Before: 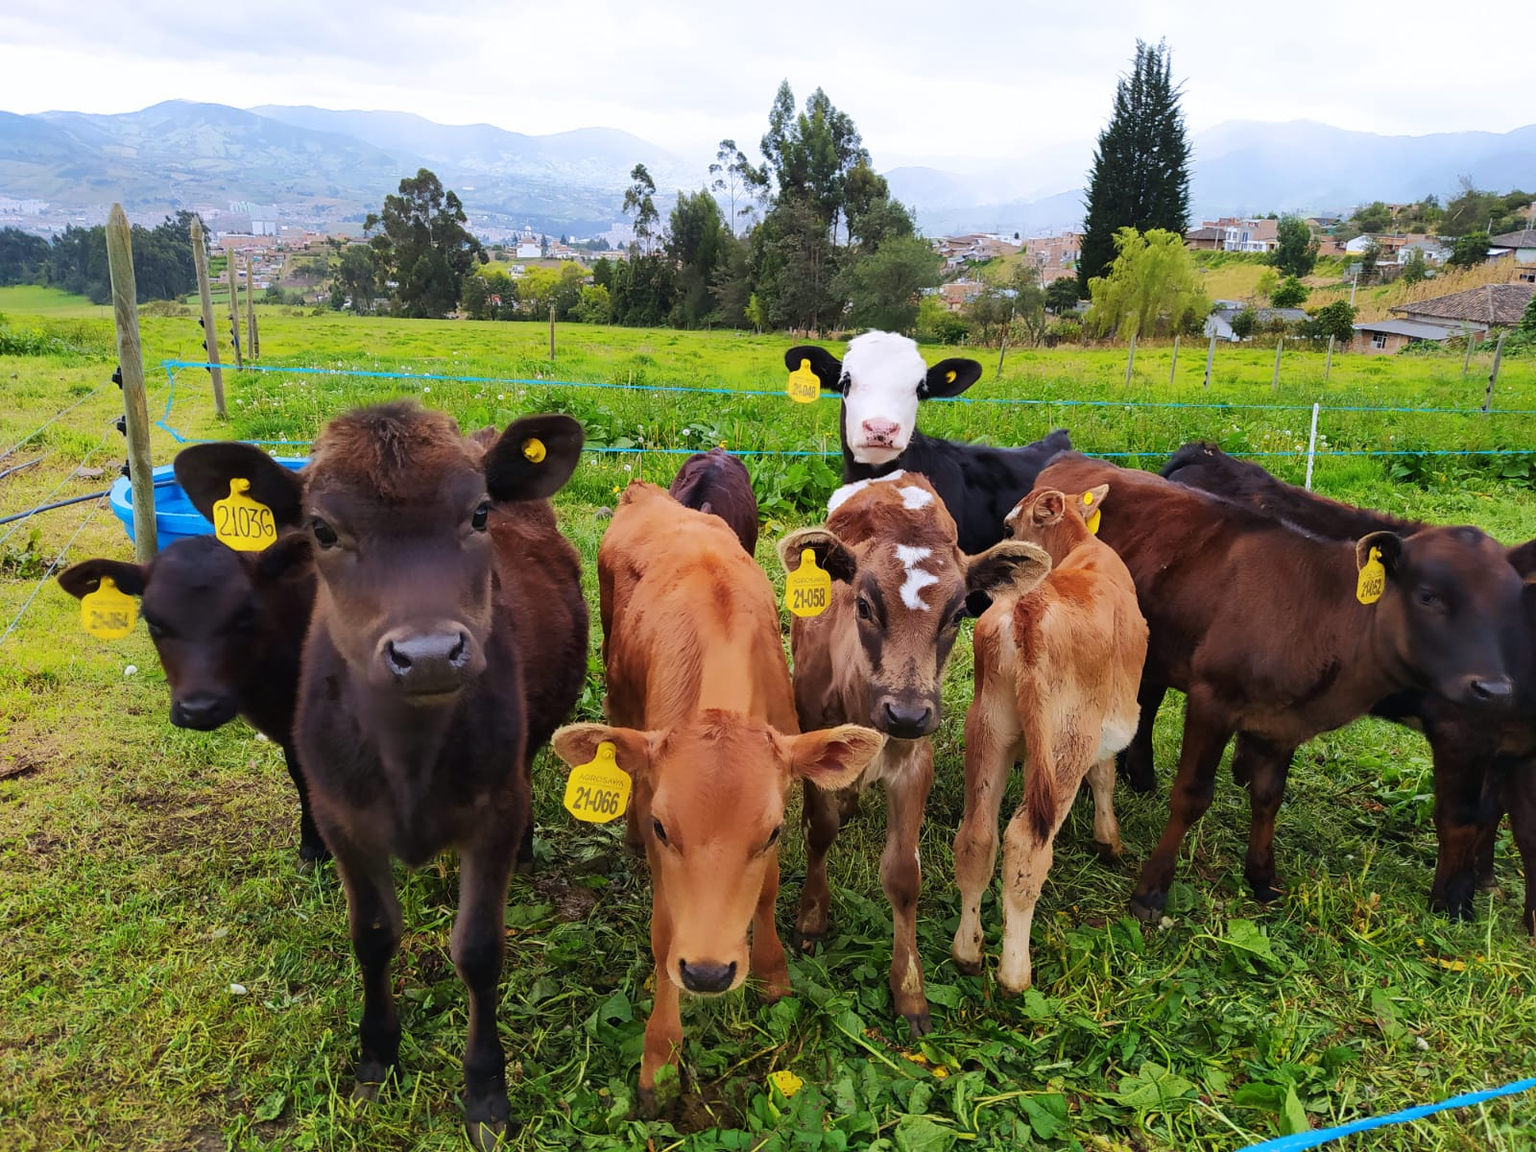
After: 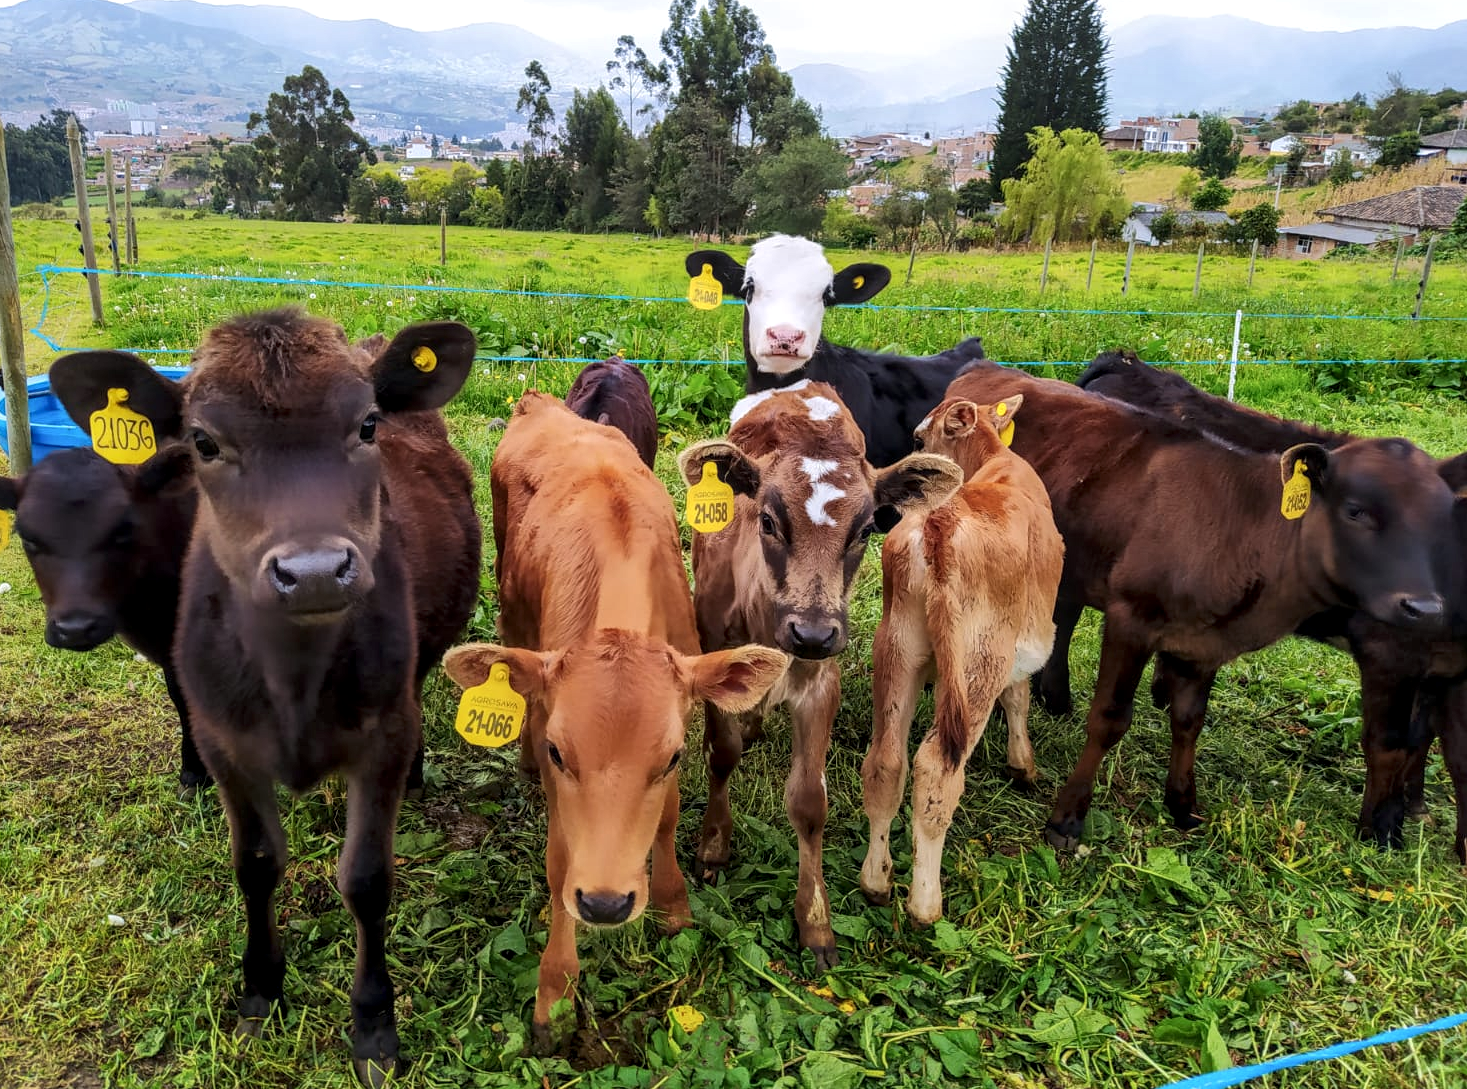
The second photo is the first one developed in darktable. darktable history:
crop and rotate: left 8.262%, top 9.226%
local contrast: highlights 61%, detail 143%, midtone range 0.428
color correction: saturation 0.98
